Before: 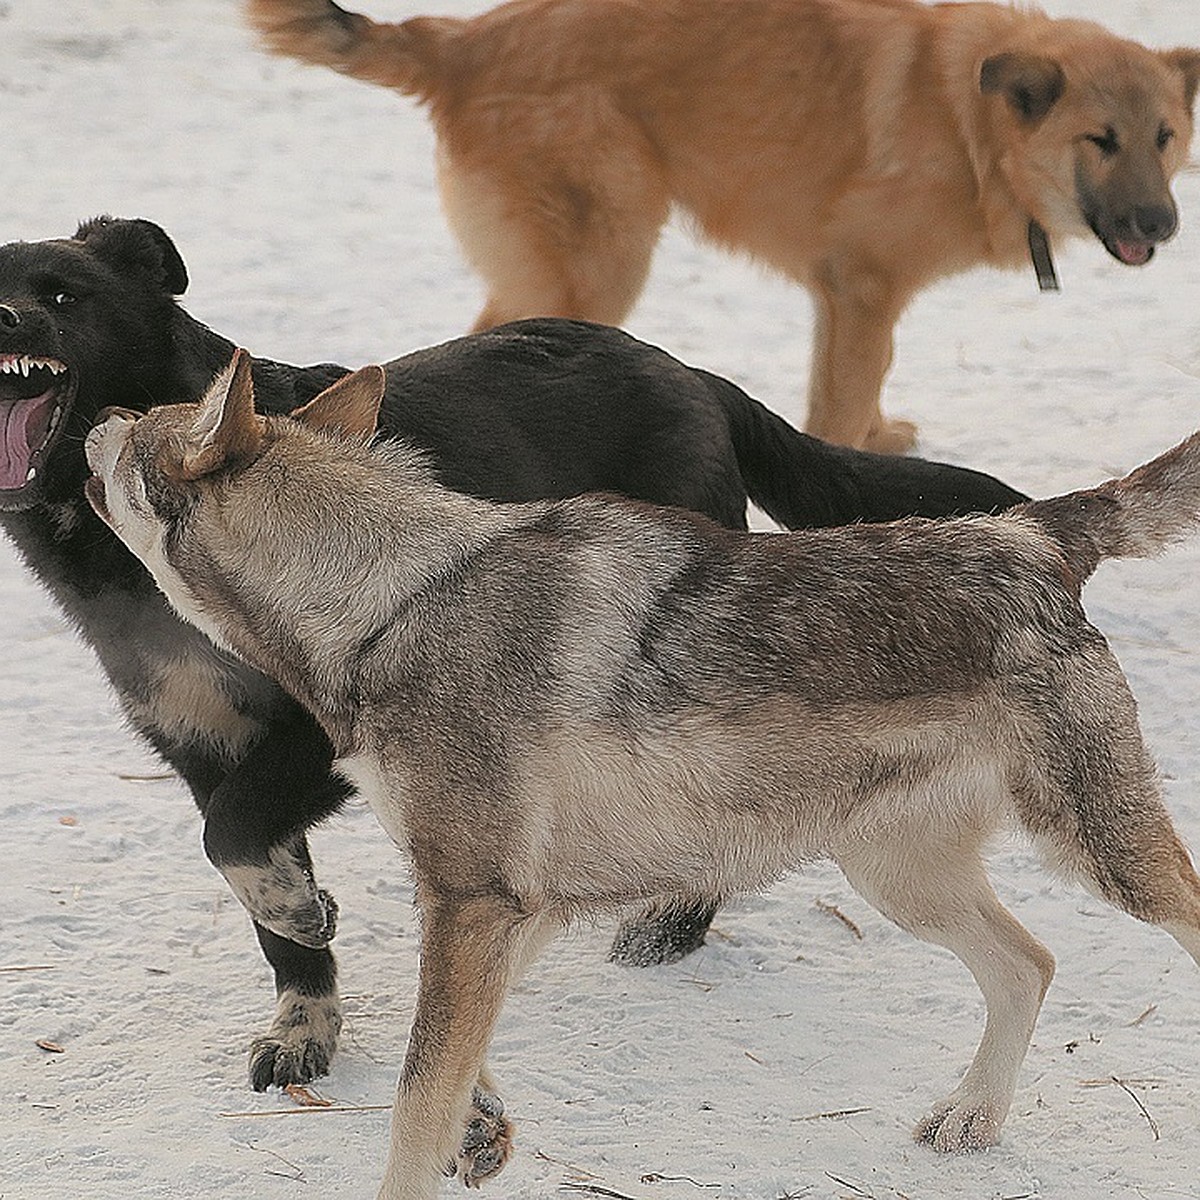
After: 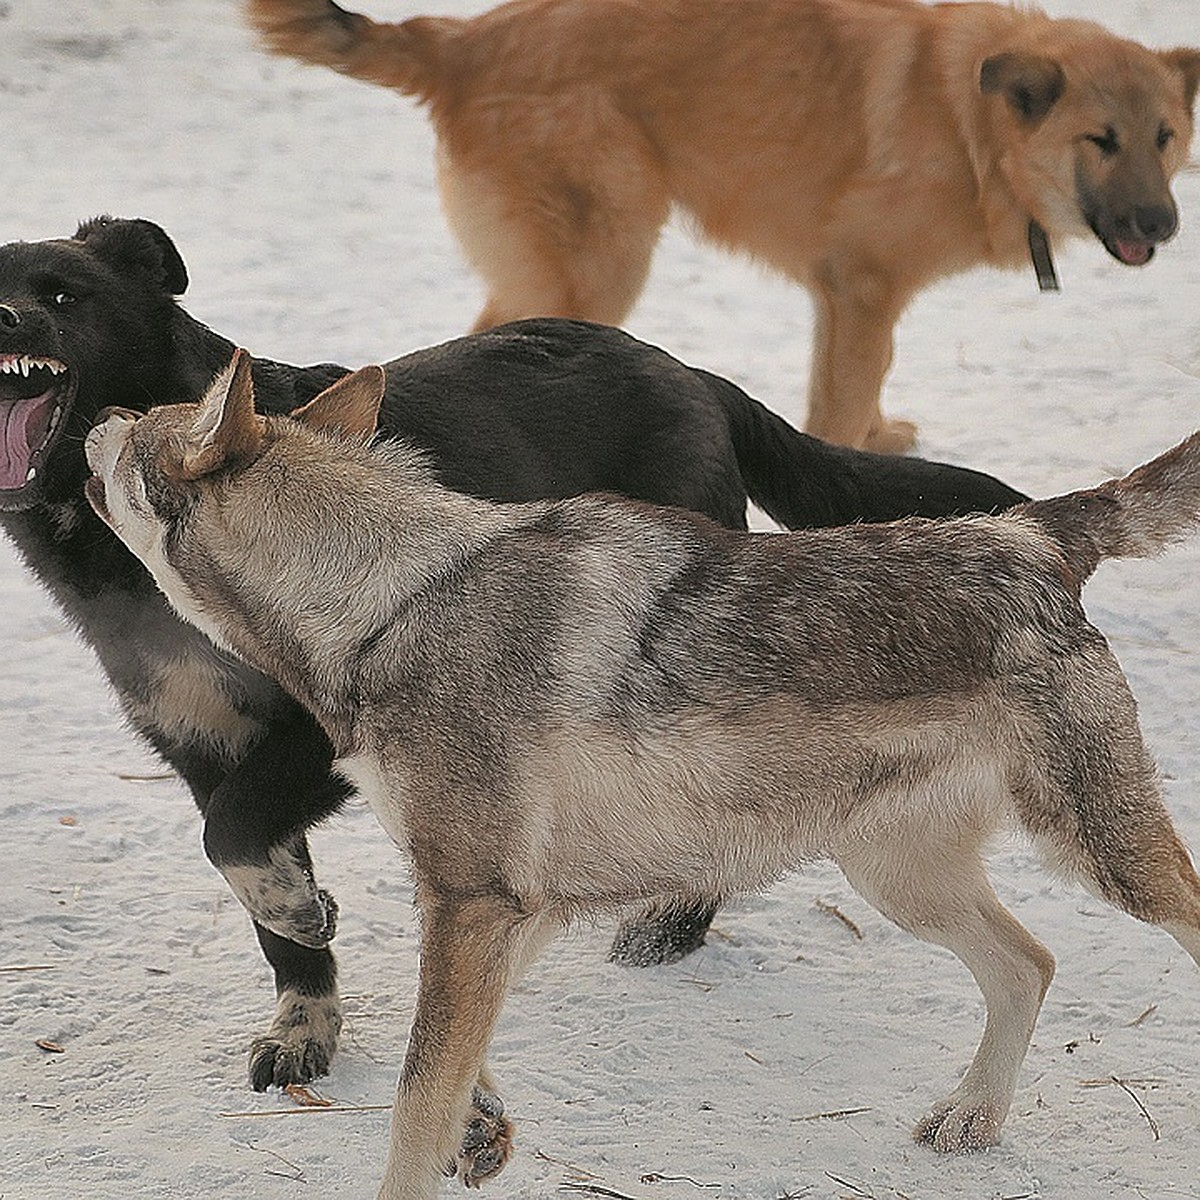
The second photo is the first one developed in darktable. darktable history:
white balance: emerald 1
shadows and highlights: shadows color adjustment 97.66%, soften with gaussian
